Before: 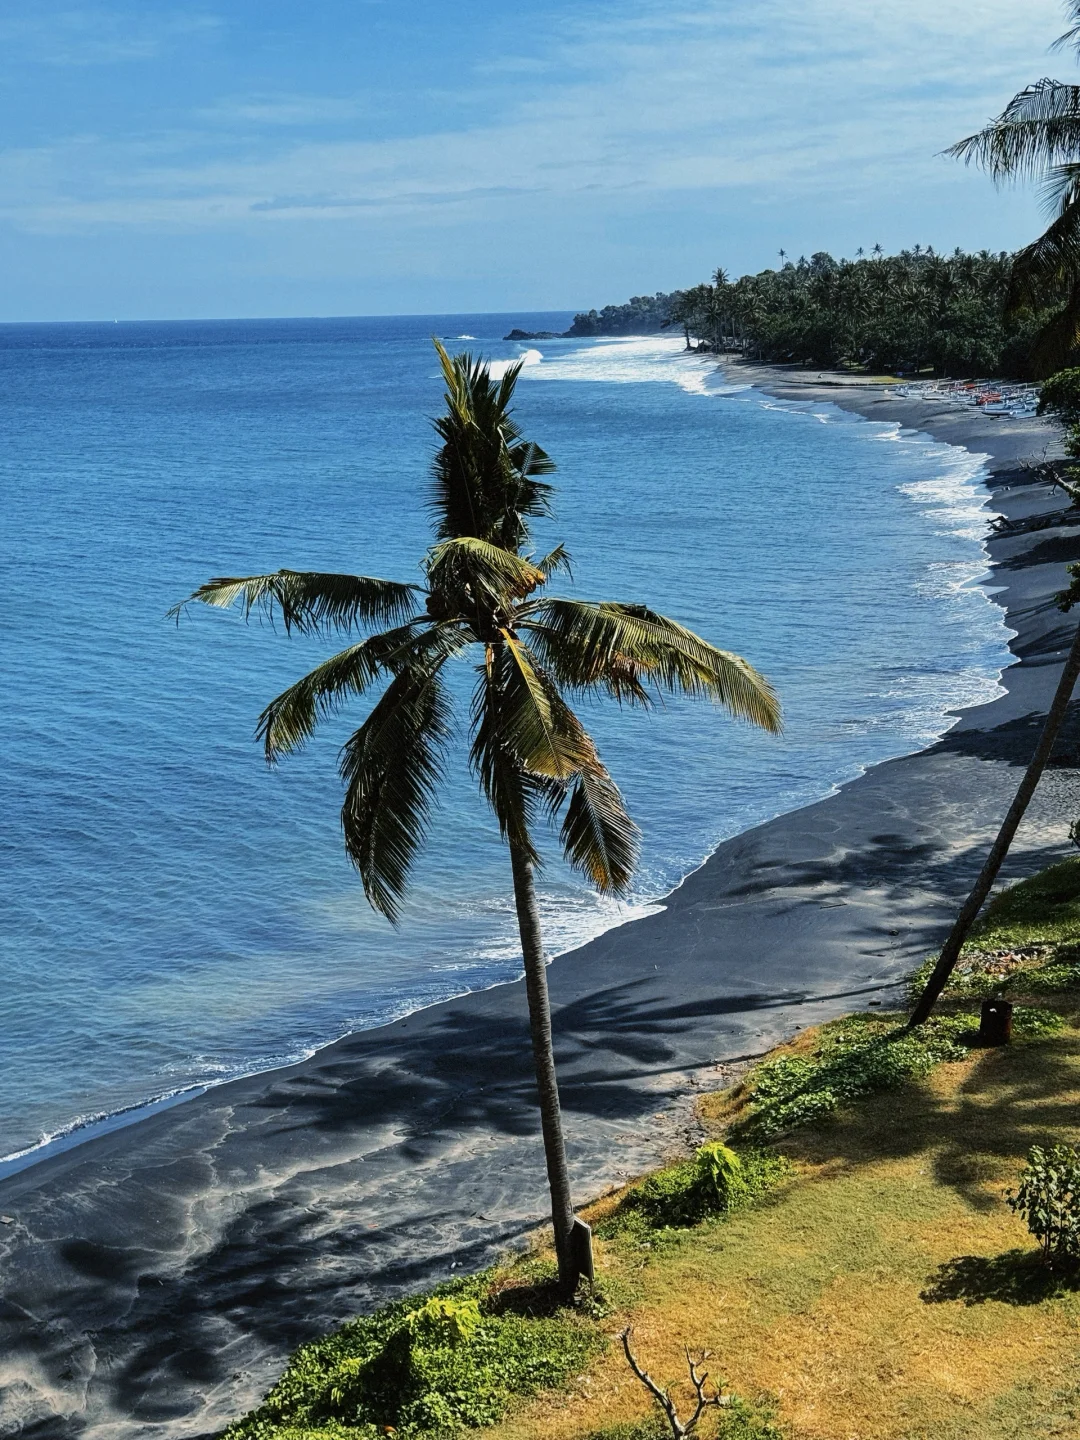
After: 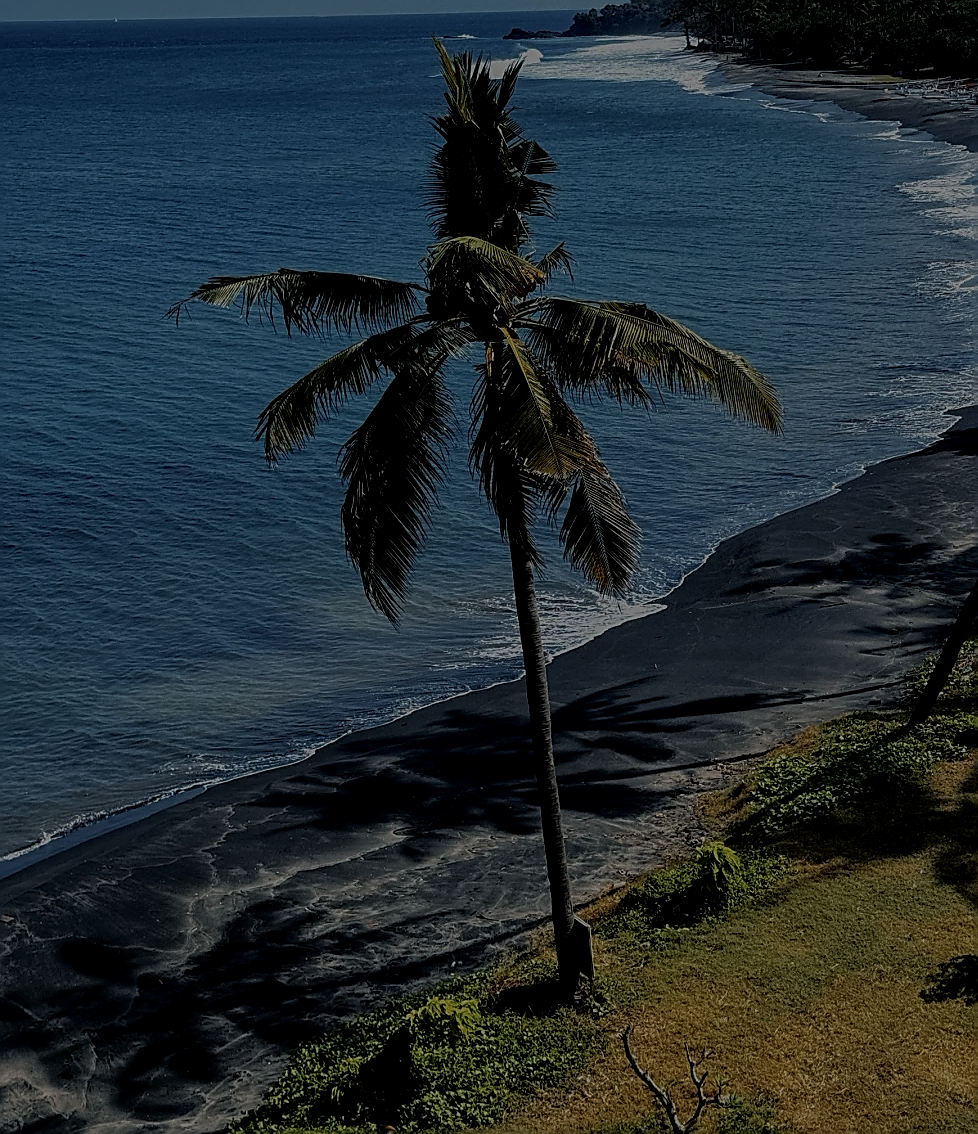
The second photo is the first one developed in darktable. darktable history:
exposure: exposure -2.423 EV, compensate highlight preservation false
local contrast: on, module defaults
crop: top 20.939%, right 9.388%, bottom 0.271%
sharpen: radius 1.424, amount 1.261, threshold 0.754
tone equalizer: -8 EV -0.42 EV, -7 EV -0.405 EV, -6 EV -0.298 EV, -5 EV -0.245 EV, -3 EV 0.253 EV, -2 EV 0.317 EV, -1 EV 0.404 EV, +0 EV 0.419 EV, edges refinement/feathering 500, mask exposure compensation -1.57 EV, preserve details no
